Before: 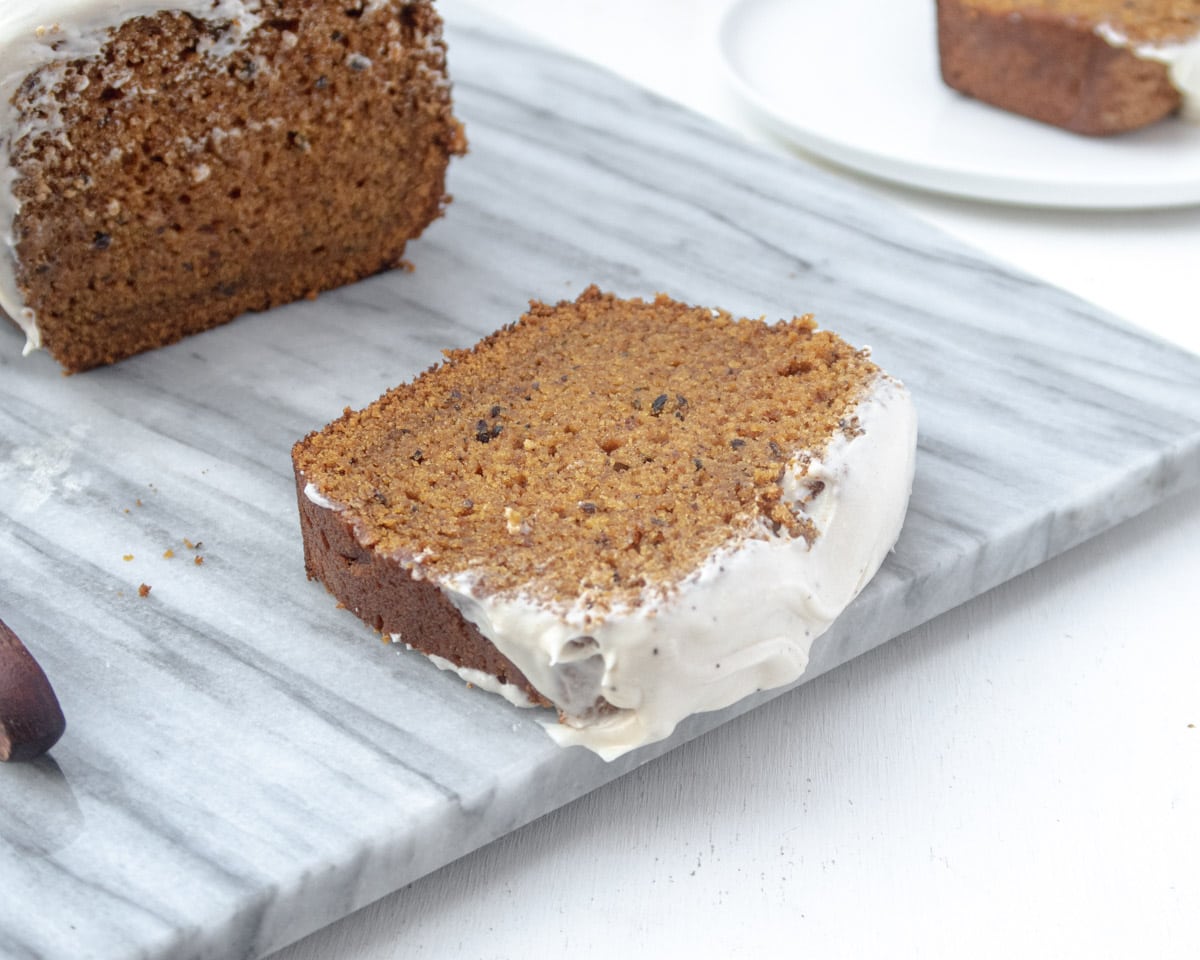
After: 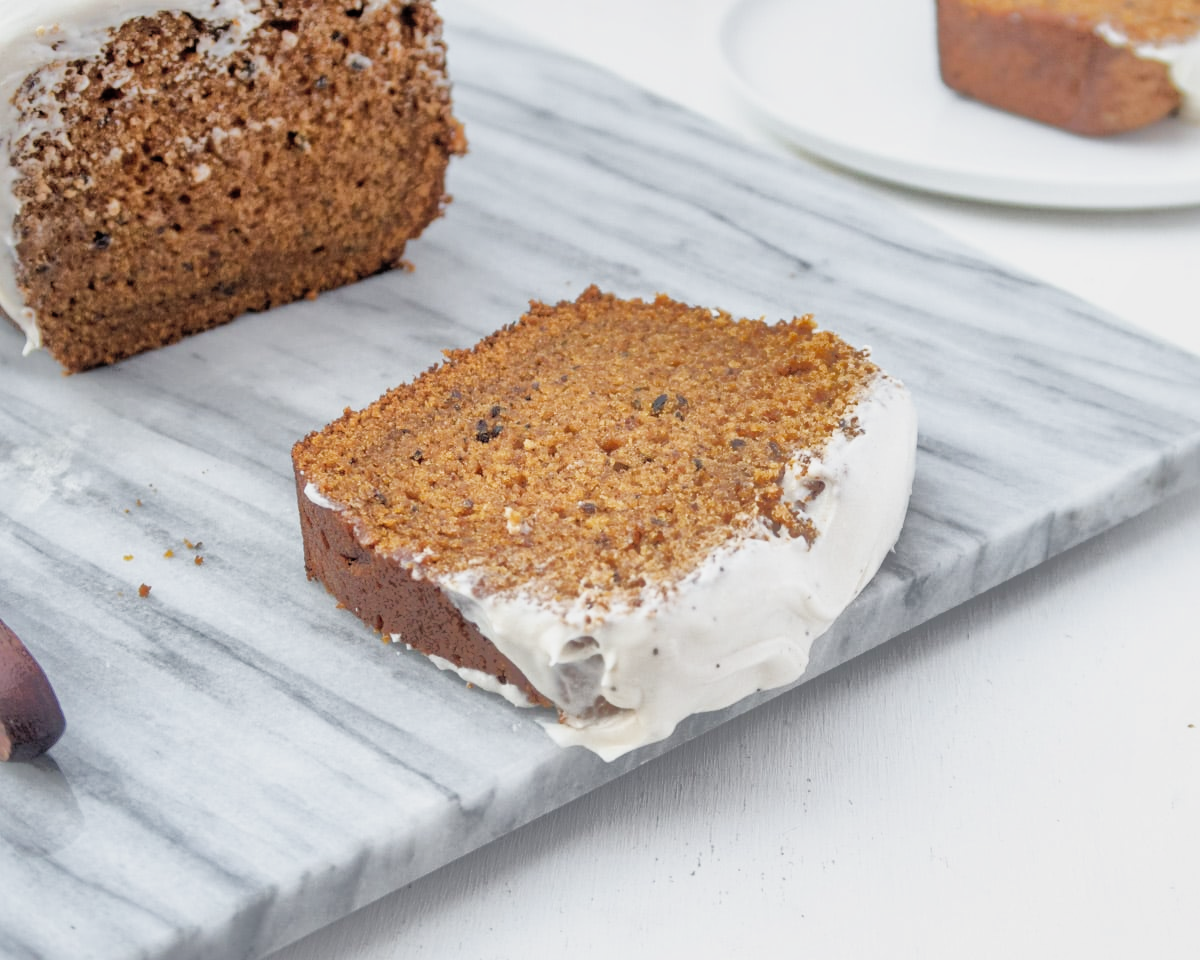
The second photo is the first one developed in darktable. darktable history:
filmic rgb: black relative exposure -5.1 EV, white relative exposure 3.99 EV, hardness 2.89, contrast 1.383, highlights saturation mix -30.07%
exposure: black level correction 0, exposure 0.694 EV, compensate exposure bias true, compensate highlight preservation false
shadows and highlights: shadows 59.48, highlights -59.68
